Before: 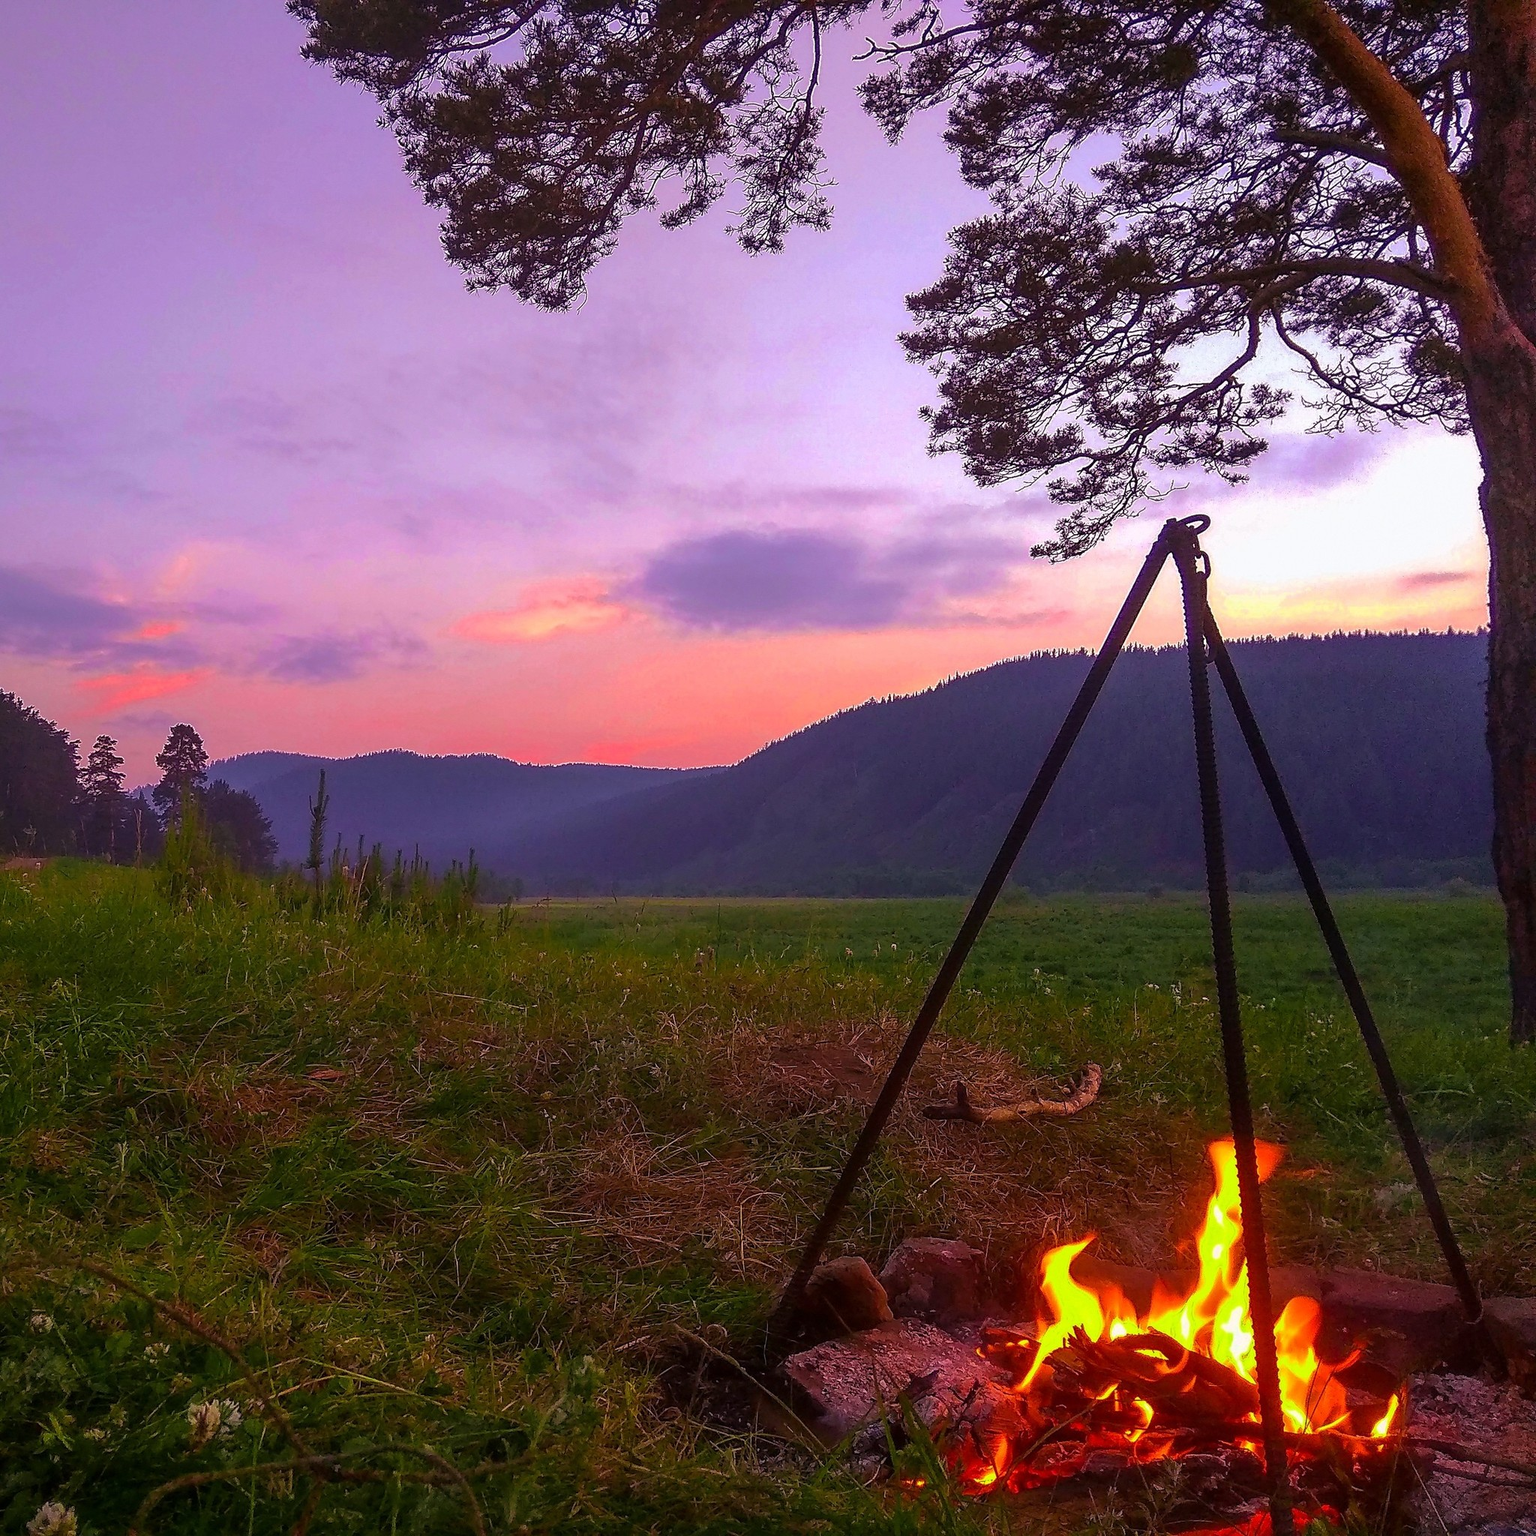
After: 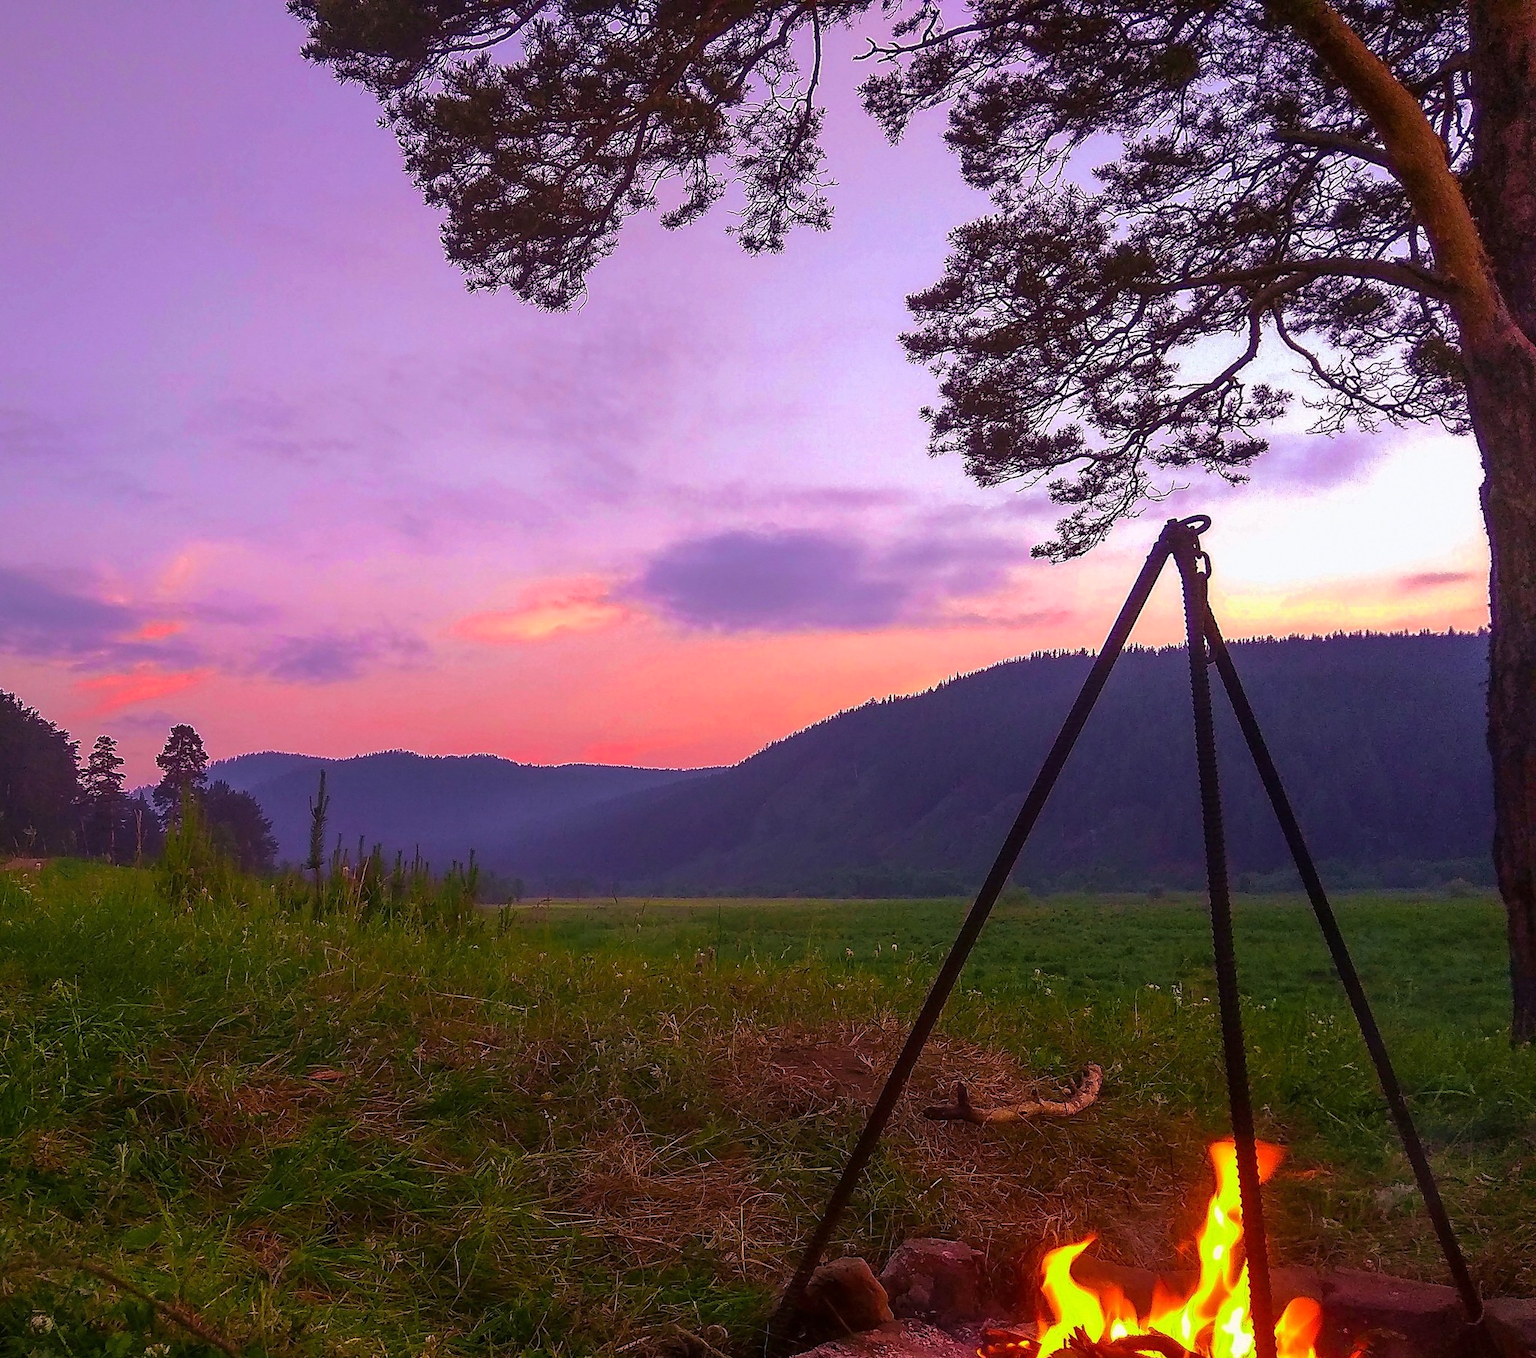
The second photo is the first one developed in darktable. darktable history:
velvia: strength 15.52%
crop and rotate: top 0%, bottom 11.537%
